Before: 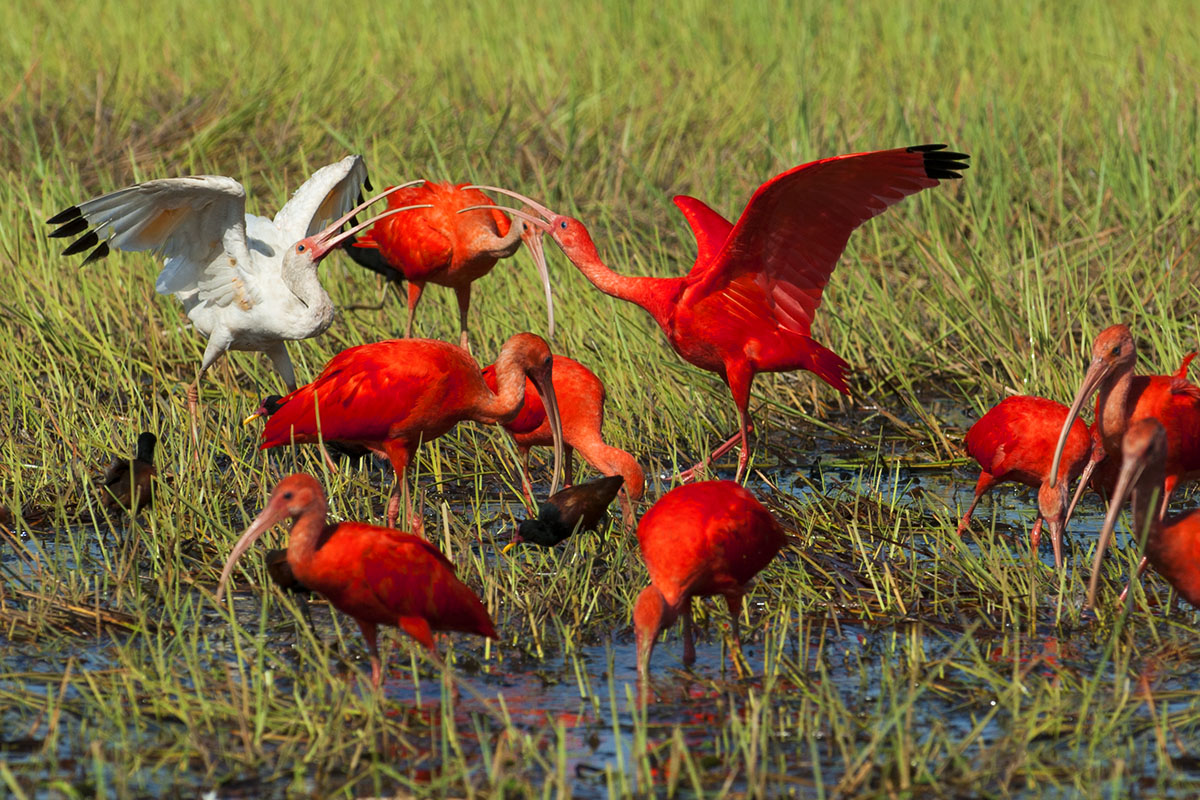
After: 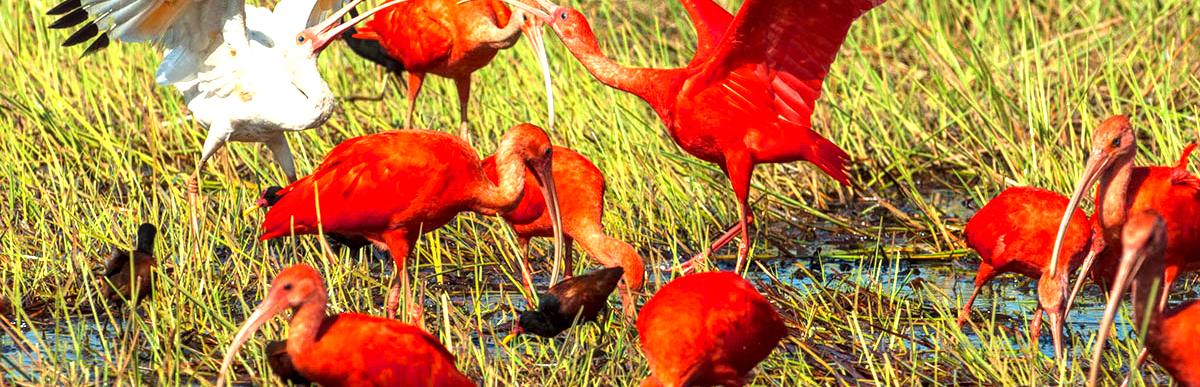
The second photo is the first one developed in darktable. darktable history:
color correction: highlights a* -0.88, highlights b* 4.58, shadows a* 3.68
crop and rotate: top 26.368%, bottom 25.216%
exposure: black level correction 0, exposure 0.498 EV, compensate exposure bias true
local contrast: detail 130%
